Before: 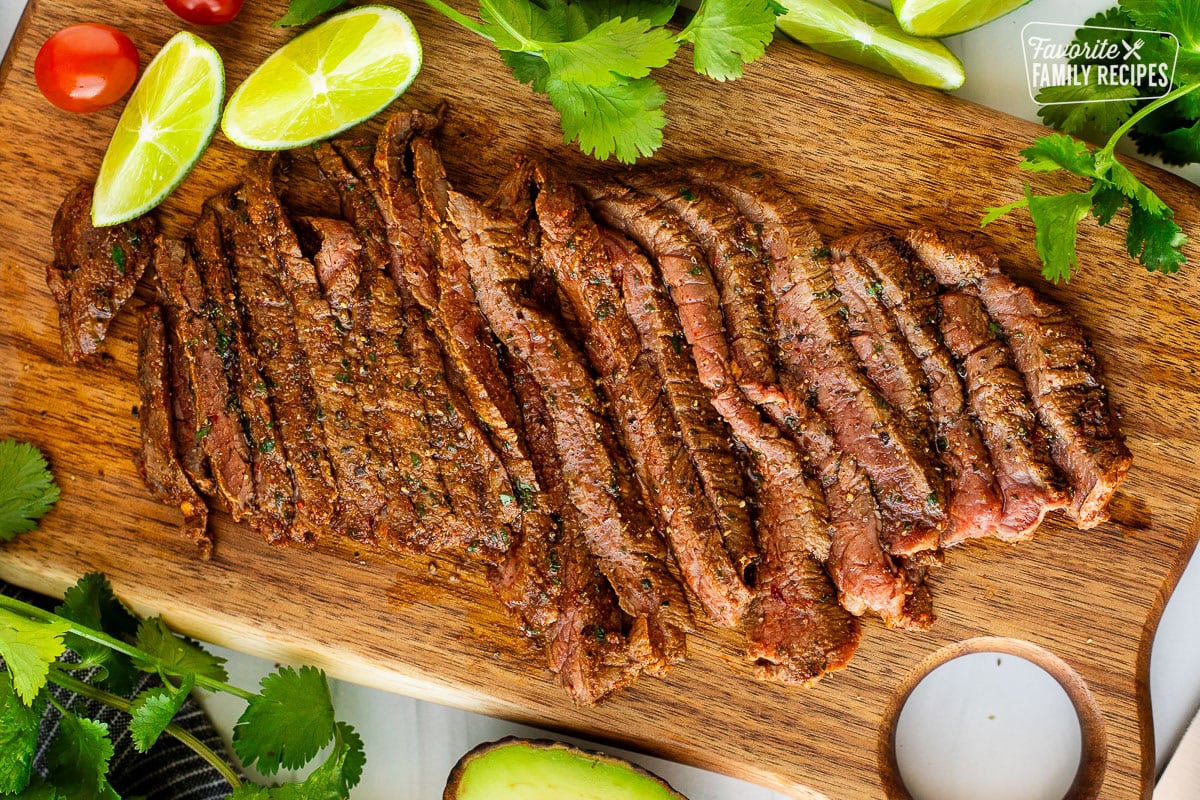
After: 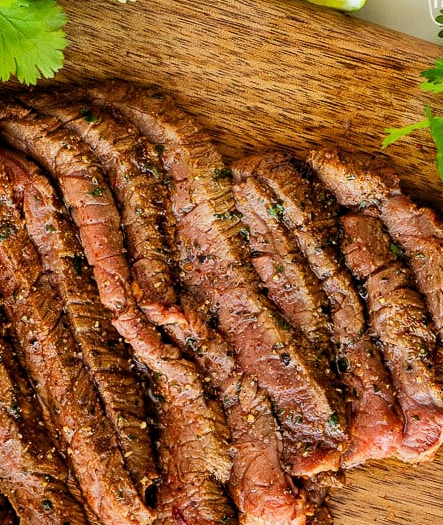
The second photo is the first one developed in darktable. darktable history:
crop and rotate: left 49.936%, top 10.094%, right 13.136%, bottom 24.256%
filmic rgb: middle gray luminance 18.42%, black relative exposure -11.45 EV, white relative exposure 2.55 EV, threshold 6 EV, target black luminance 0%, hardness 8.41, latitude 99%, contrast 1.084, shadows ↔ highlights balance 0.505%, add noise in highlights 0, preserve chrominance max RGB, color science v3 (2019), use custom middle-gray values true, iterations of high-quality reconstruction 0, contrast in highlights soft, enable highlight reconstruction true
